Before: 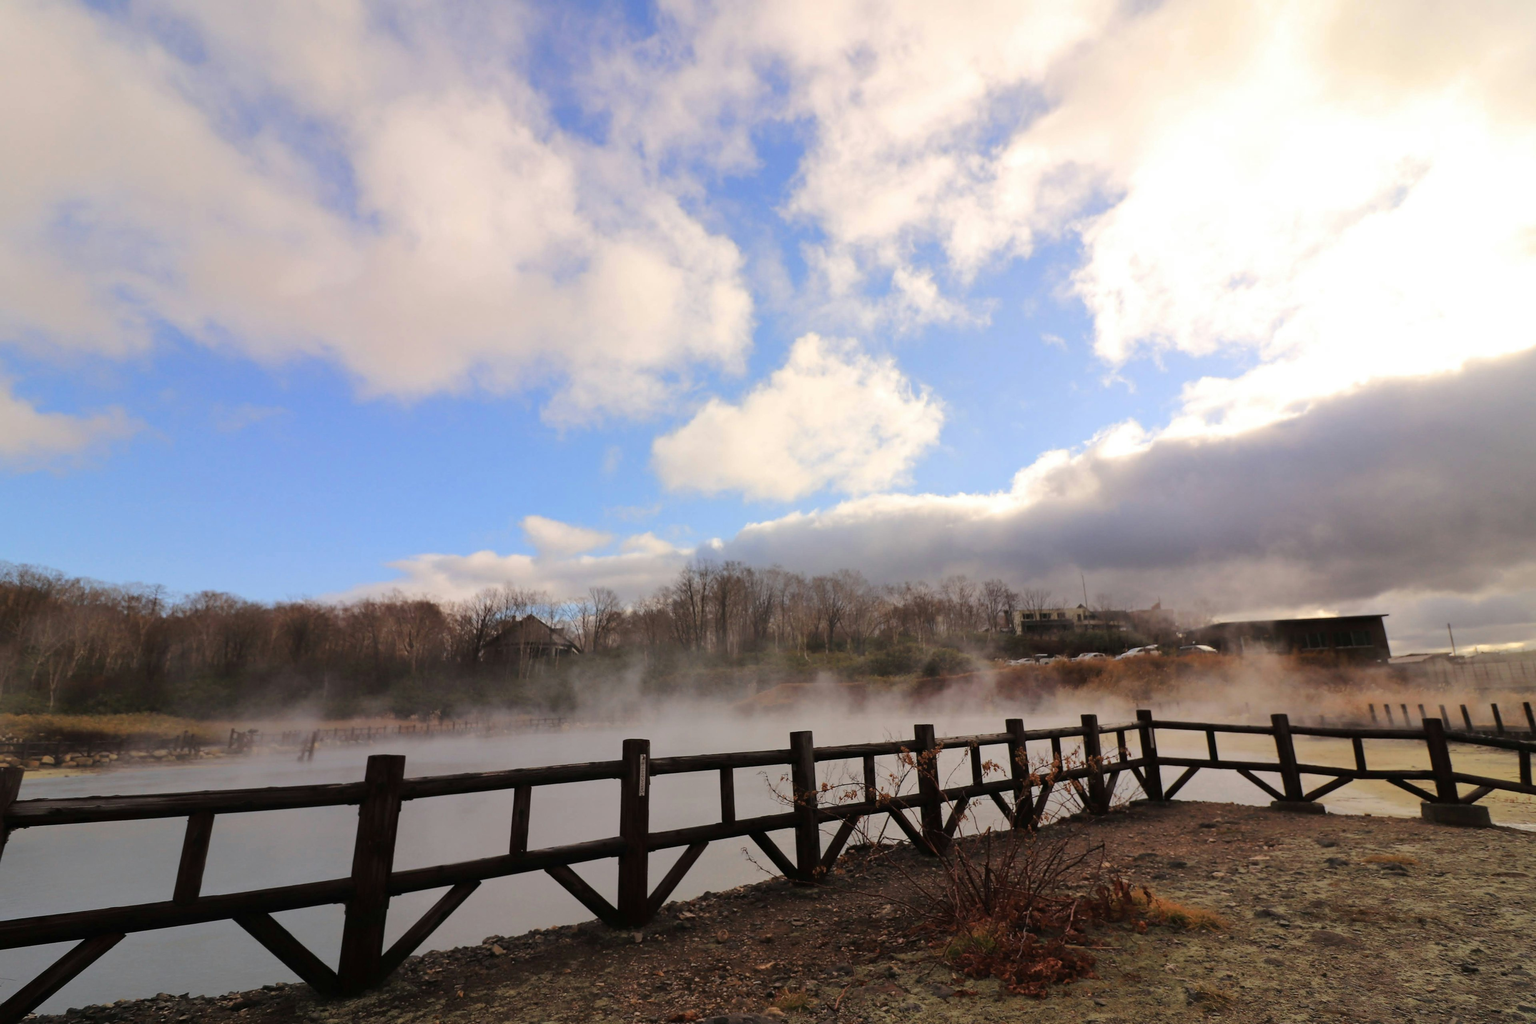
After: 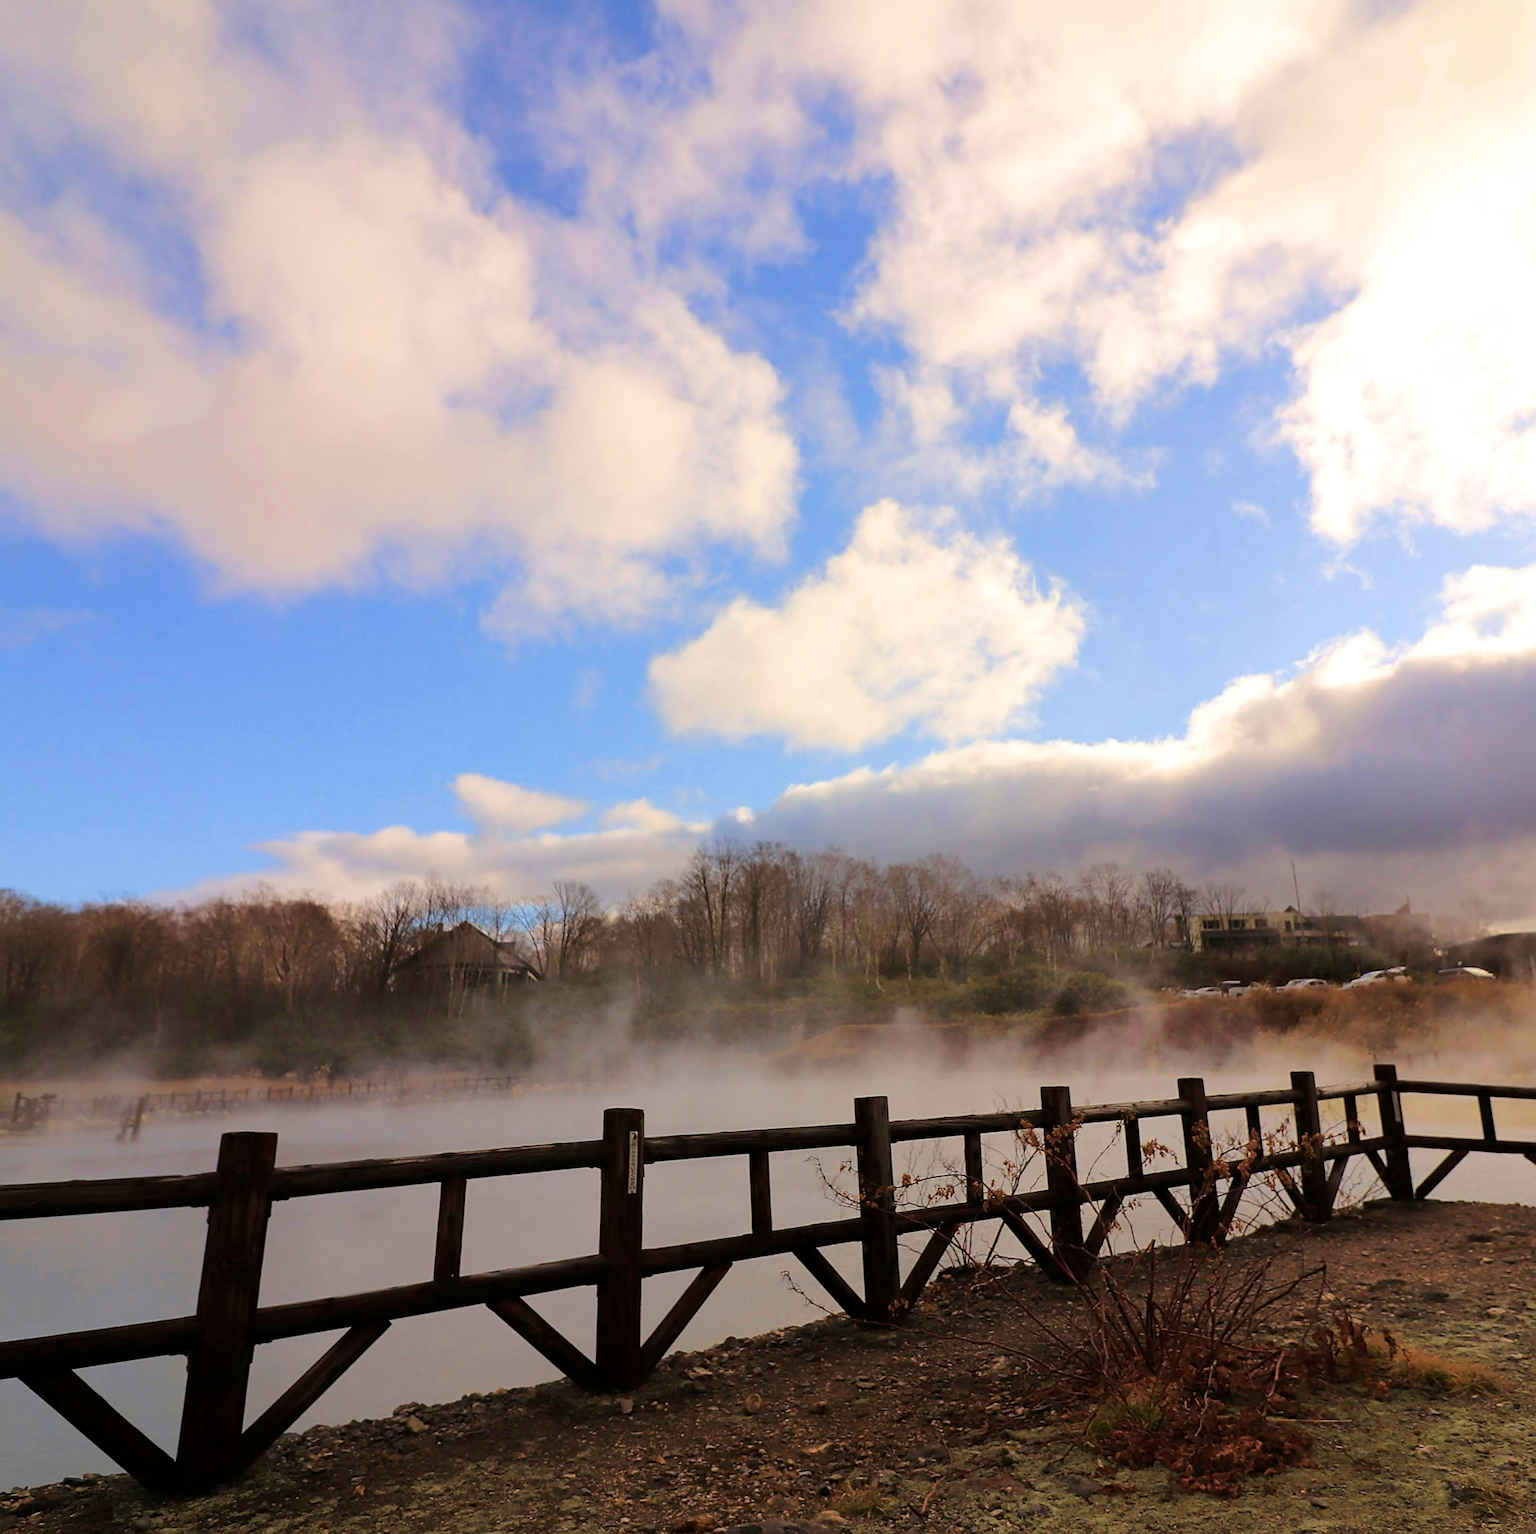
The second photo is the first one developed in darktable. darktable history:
exposure: black level correction 0.002, compensate highlight preservation false
sharpen: on, module defaults
crop and rotate: left 14.366%, right 18.94%
velvia: strength 44.57%
